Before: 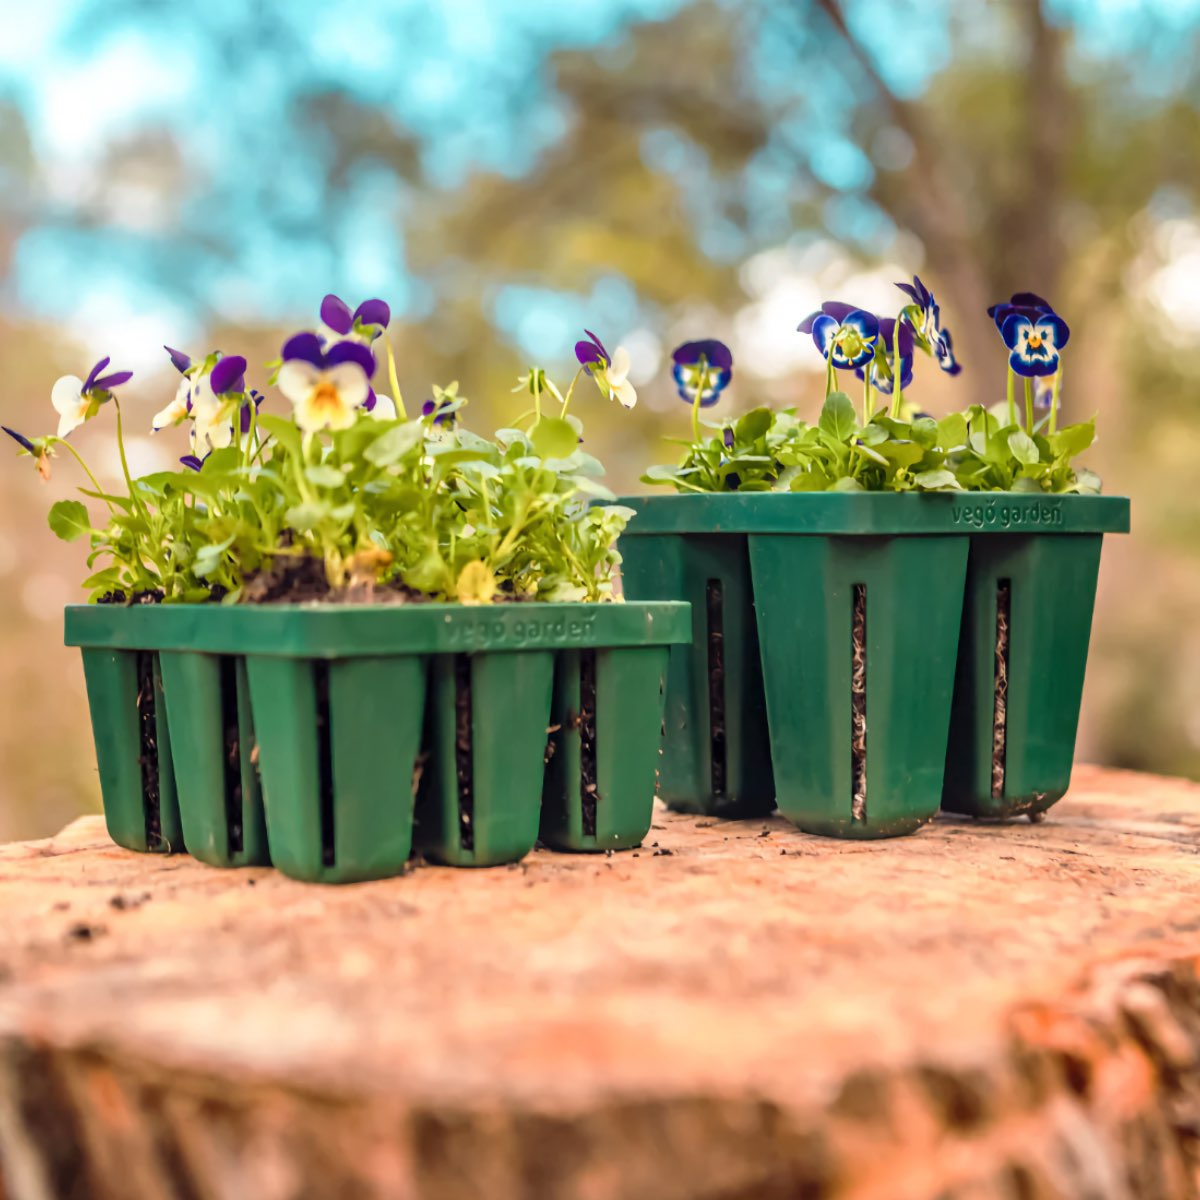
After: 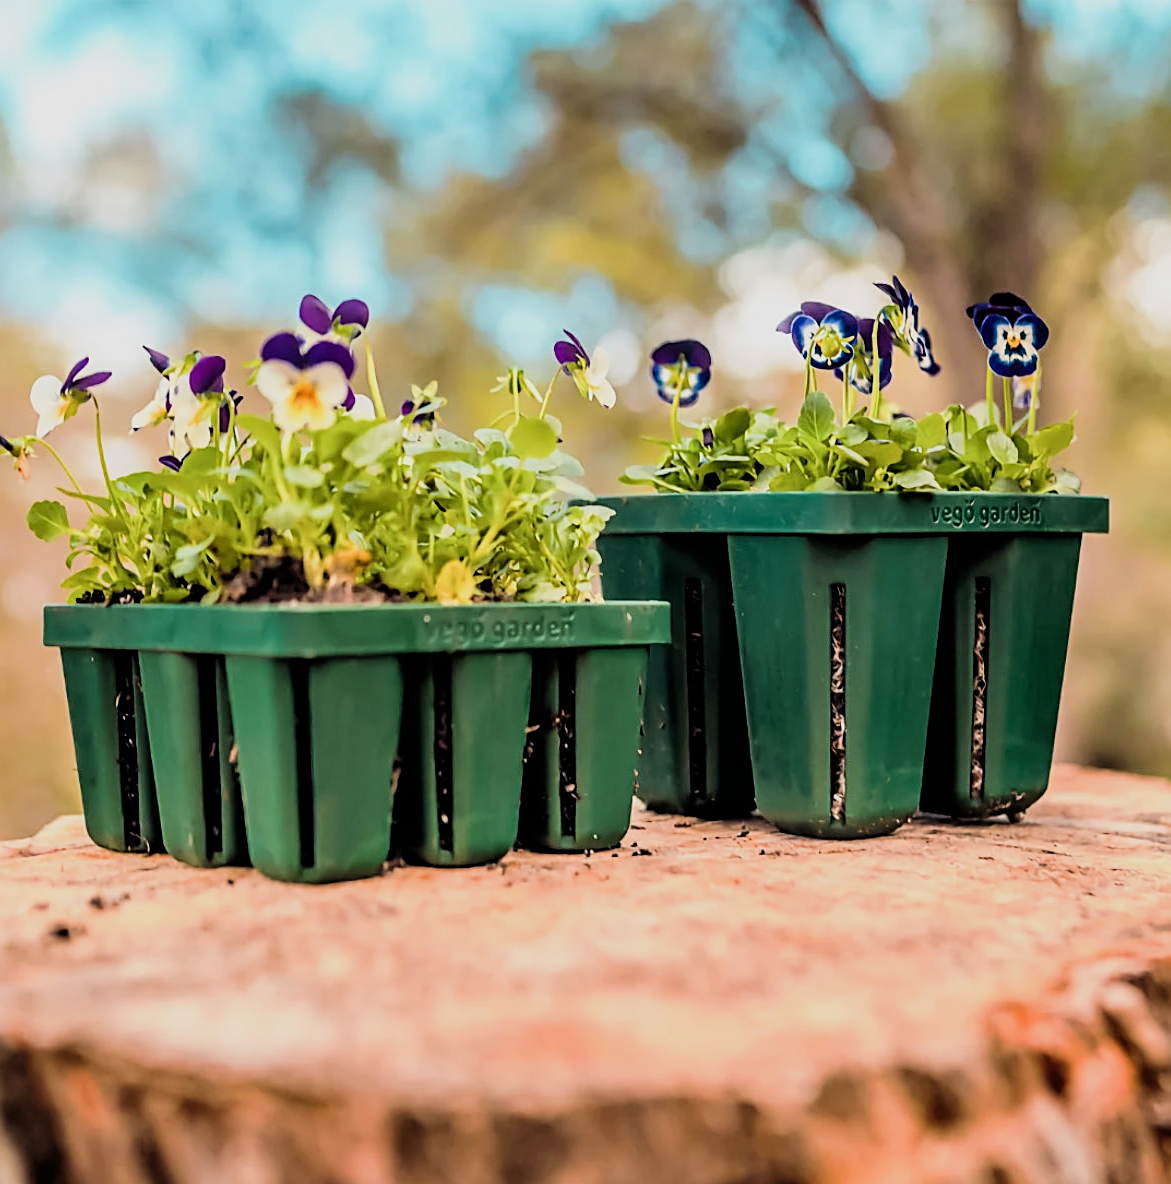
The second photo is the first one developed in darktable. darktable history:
crop and rotate: left 1.774%, right 0.633%, bottom 1.28%
filmic rgb: black relative exposure -5 EV, hardness 2.88, contrast 1.3, highlights saturation mix -30%
sharpen: amount 0.75
